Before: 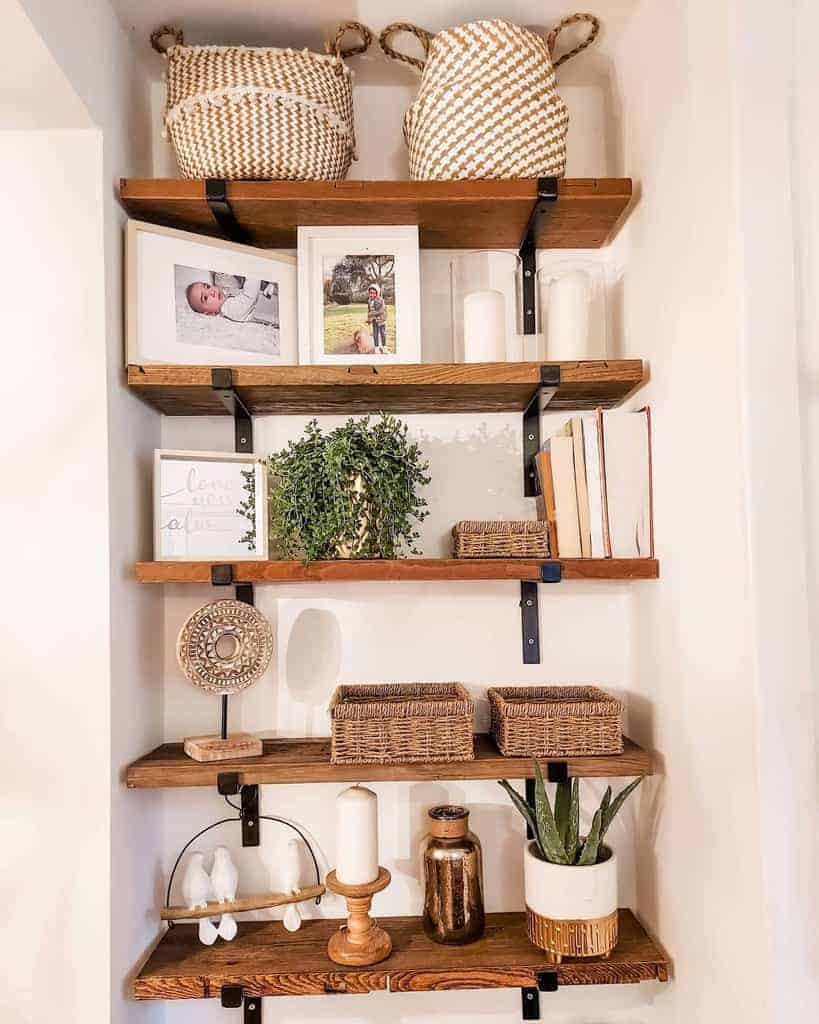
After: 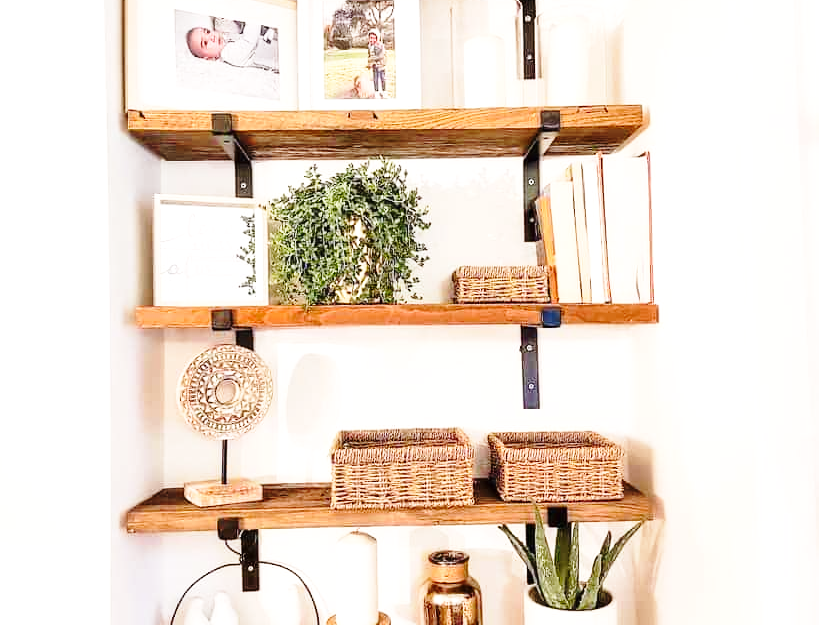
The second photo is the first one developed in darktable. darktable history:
exposure: black level correction 0, exposure 0.394 EV, compensate highlight preservation false
contrast brightness saturation: contrast 0.052
base curve: curves: ch0 [(0, 0) (0.028, 0.03) (0.121, 0.232) (0.46, 0.748) (0.859, 0.968) (1, 1)], preserve colors none
crop and rotate: top 24.978%, bottom 13.941%
